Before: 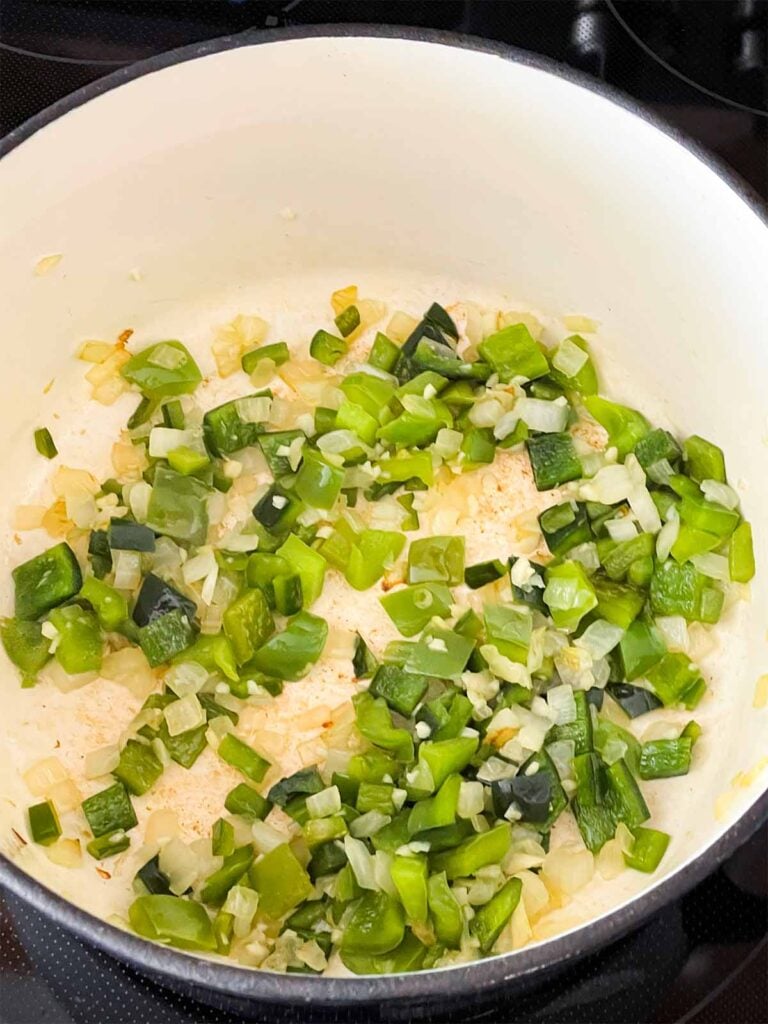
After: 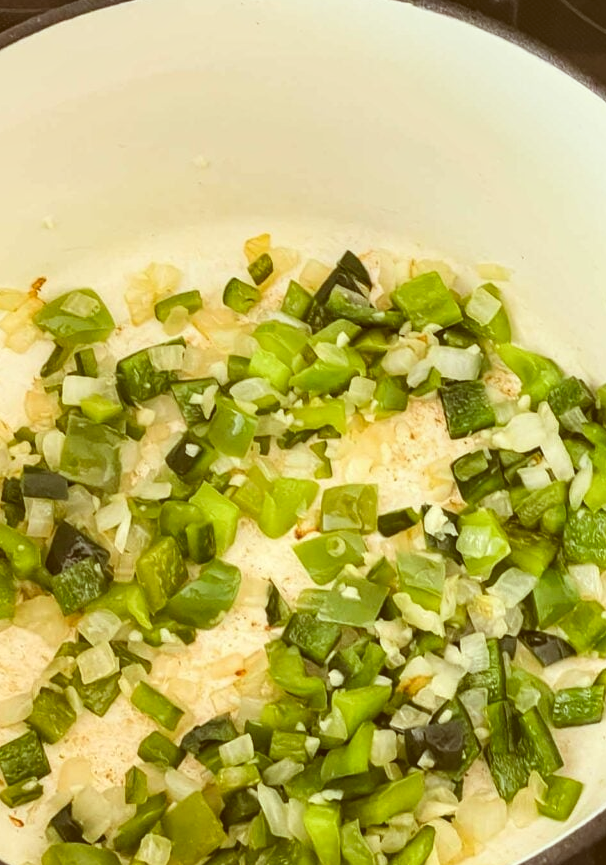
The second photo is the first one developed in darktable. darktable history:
shadows and highlights: shadows 1.07, highlights 41
crop: left 11.43%, top 5.122%, right 9.581%, bottom 10.331%
exposure: black level correction -0.015, exposure -0.132 EV, compensate highlight preservation false
color correction: highlights a* -5.26, highlights b* 9.79, shadows a* 9.57, shadows b* 24.34
tone equalizer: mask exposure compensation -0.485 EV
contrast brightness saturation: saturation -0.068
local contrast: on, module defaults
